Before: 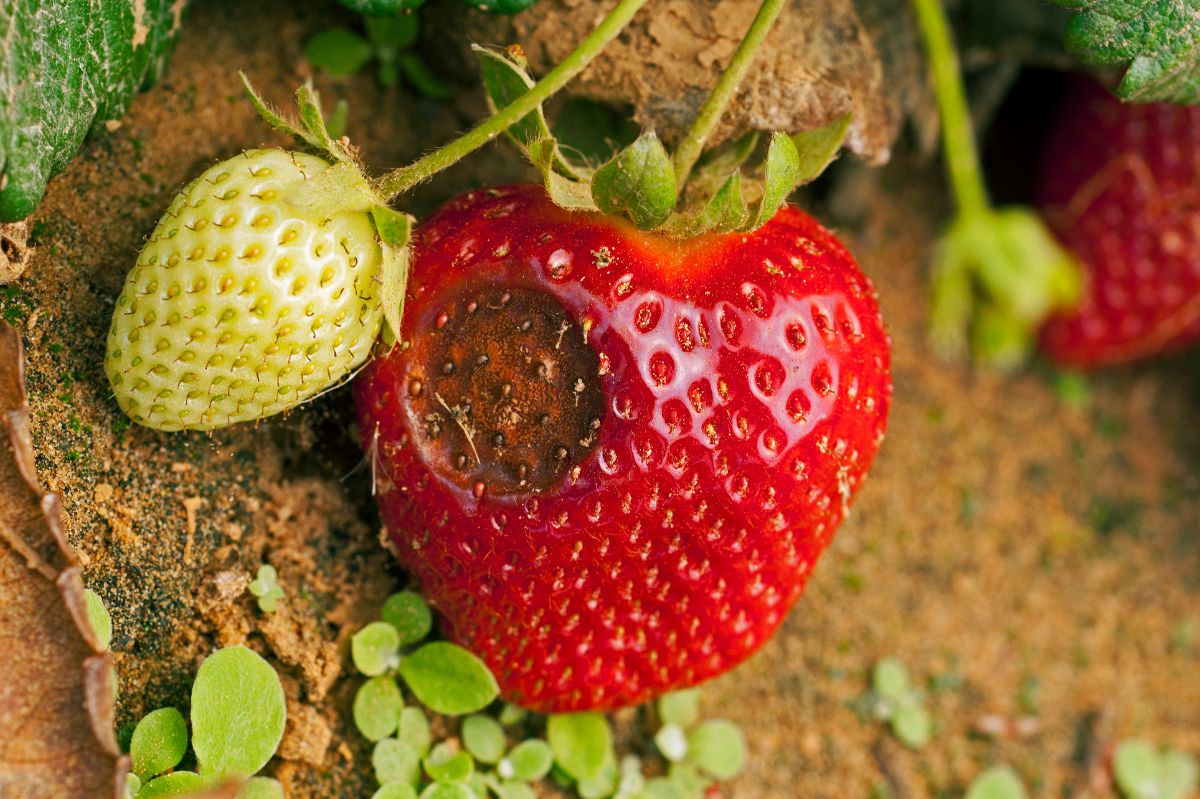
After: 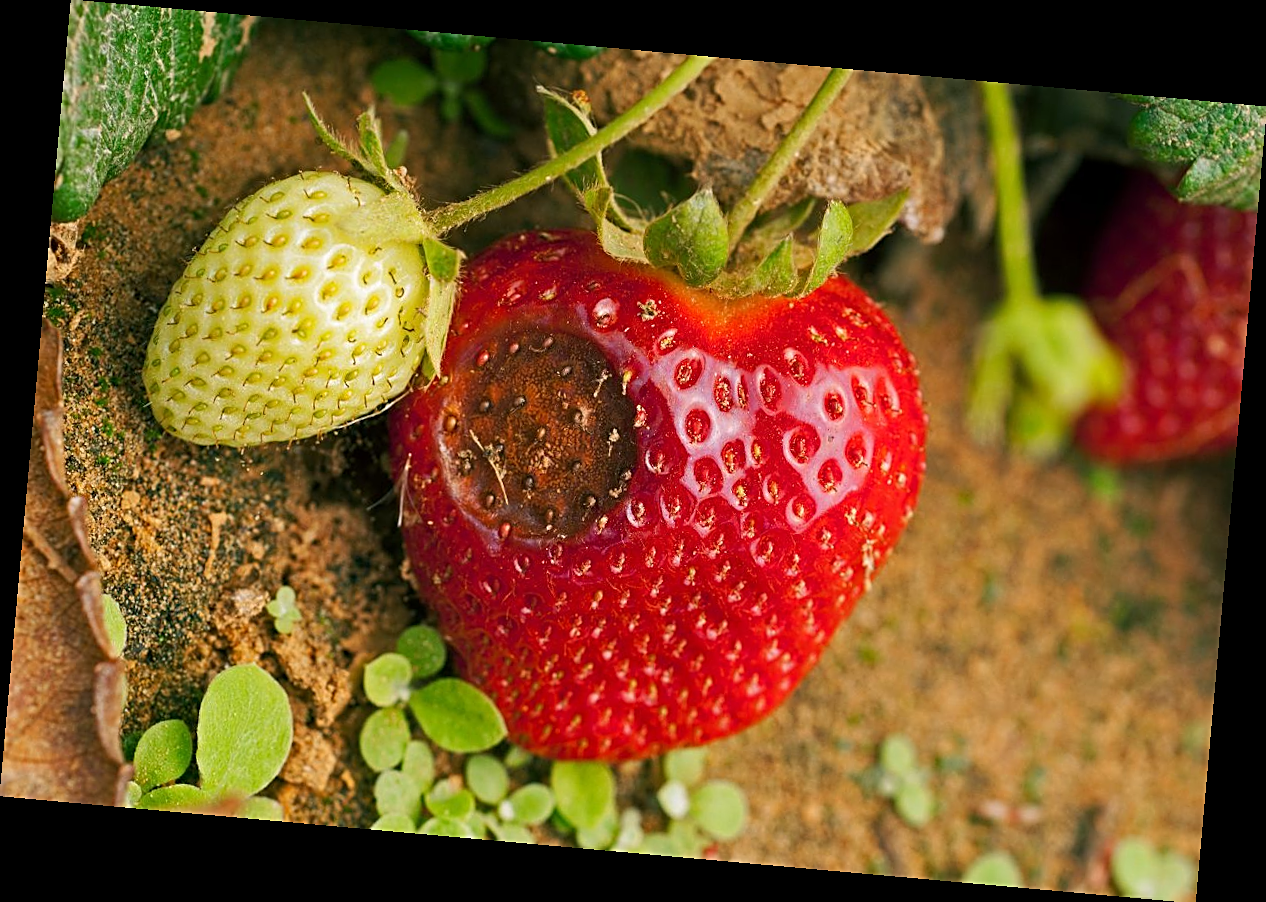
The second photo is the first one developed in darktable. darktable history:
sharpen: on, module defaults
rotate and perspective: rotation 5.12°, automatic cropping off
white balance: emerald 1
